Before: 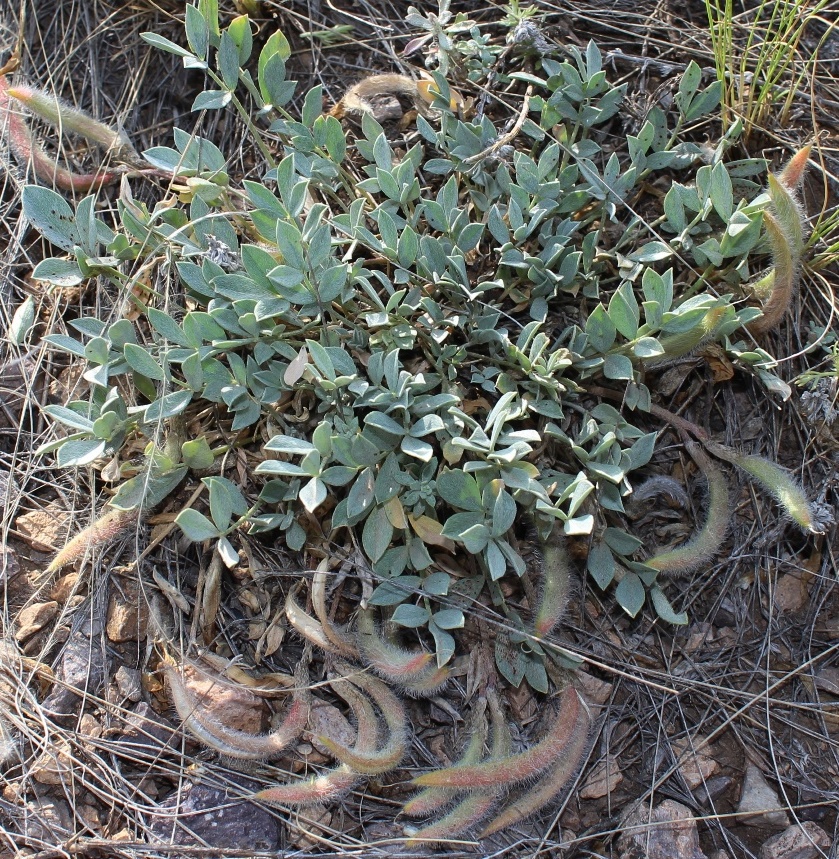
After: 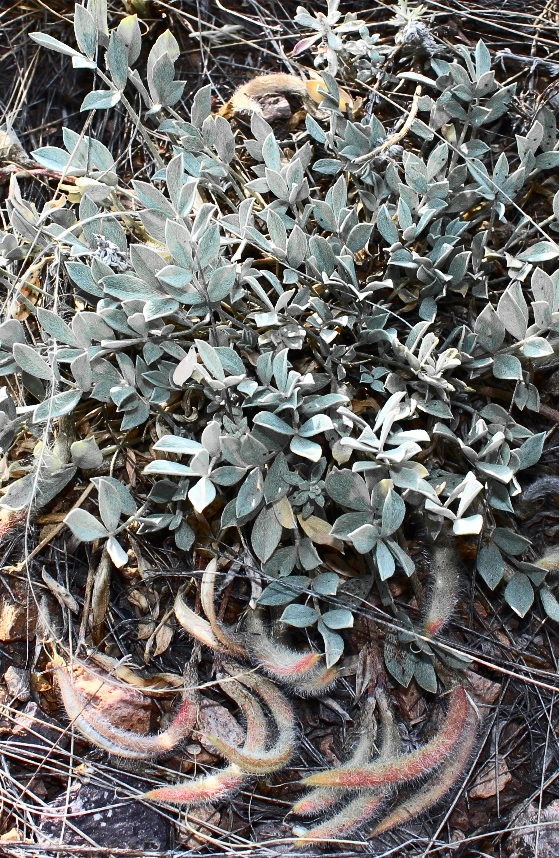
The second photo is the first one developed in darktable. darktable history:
contrast brightness saturation: contrast 0.4, brightness 0.1, saturation 0.21
crop and rotate: left 13.409%, right 19.924%
color zones: curves: ch1 [(0, 0.679) (0.143, 0.647) (0.286, 0.261) (0.378, -0.011) (0.571, 0.396) (0.714, 0.399) (0.857, 0.406) (1, 0.679)]
local contrast: mode bilateral grid, contrast 15, coarseness 36, detail 105%, midtone range 0.2
